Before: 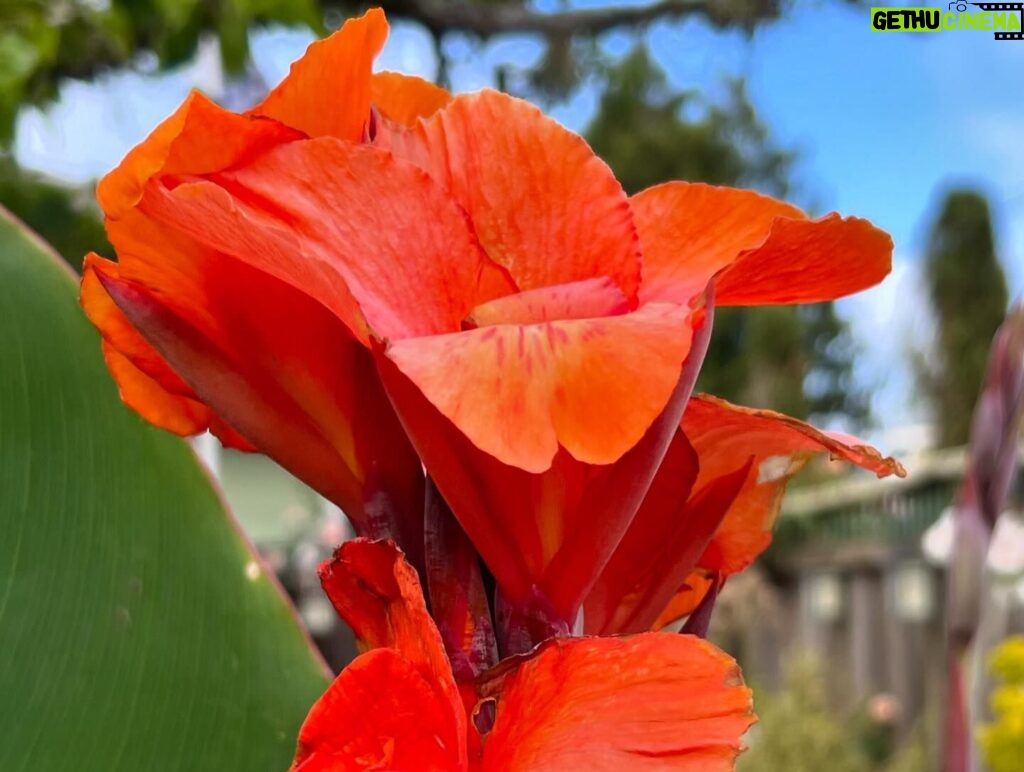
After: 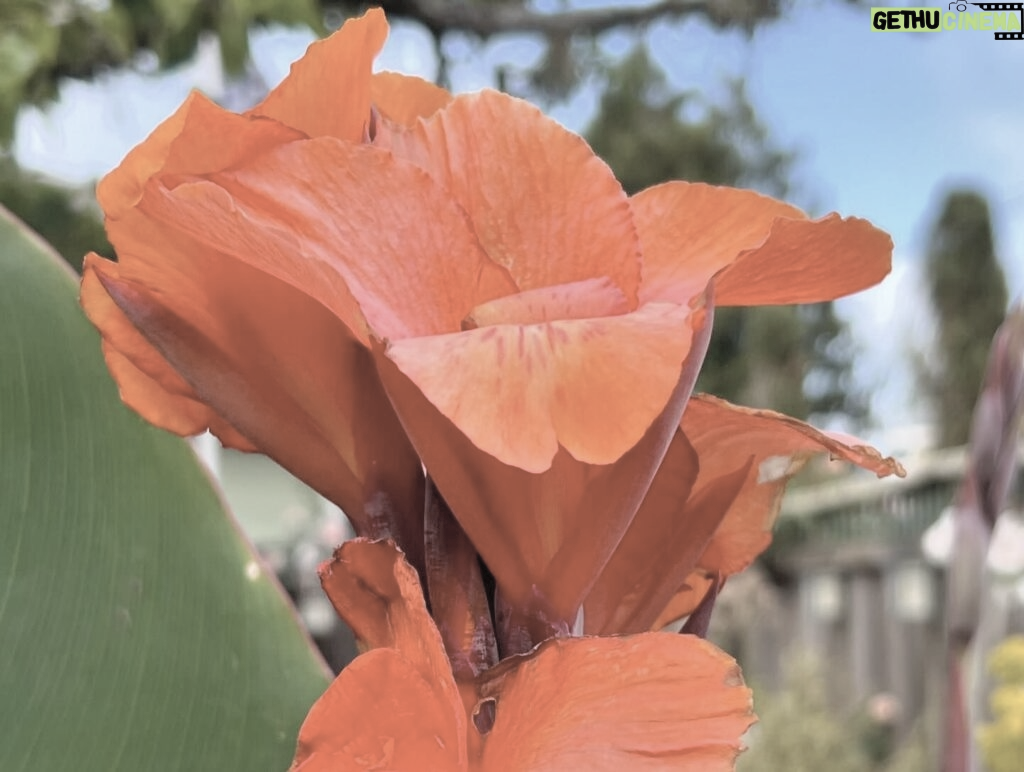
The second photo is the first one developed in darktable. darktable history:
contrast brightness saturation: brightness 0.182, saturation -0.514
